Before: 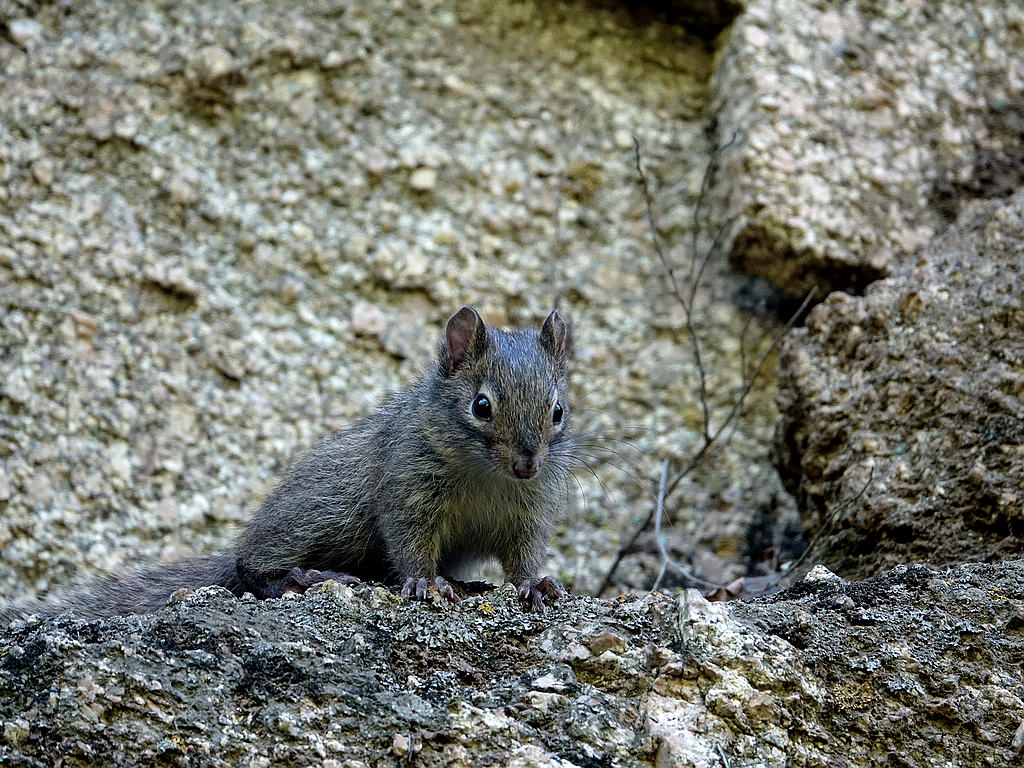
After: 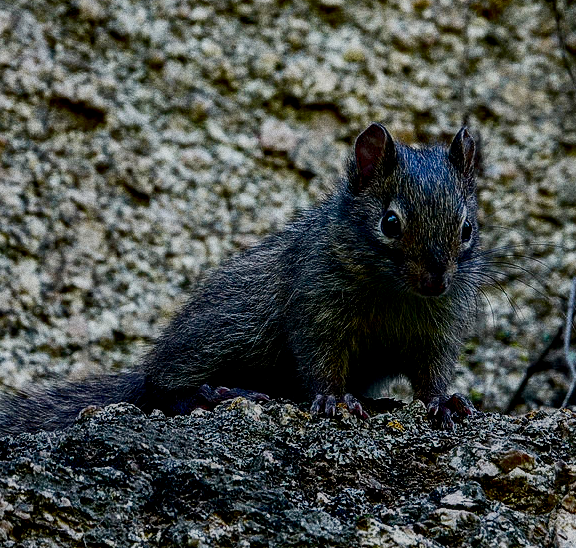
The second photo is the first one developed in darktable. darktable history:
crop: left 8.966%, top 23.852%, right 34.699%, bottom 4.703%
contrast brightness saturation: contrast 0.22, brightness -0.19, saturation 0.24
filmic rgb: middle gray luminance 29%, black relative exposure -10.3 EV, white relative exposure 5.5 EV, threshold 6 EV, target black luminance 0%, hardness 3.95, latitude 2.04%, contrast 1.132, highlights saturation mix 5%, shadows ↔ highlights balance 15.11%, preserve chrominance no, color science v3 (2019), use custom middle-gray values true, iterations of high-quality reconstruction 0, enable highlight reconstruction true
exposure: compensate highlight preservation false
local contrast: on, module defaults
grain: coarseness 0.09 ISO, strength 40%
